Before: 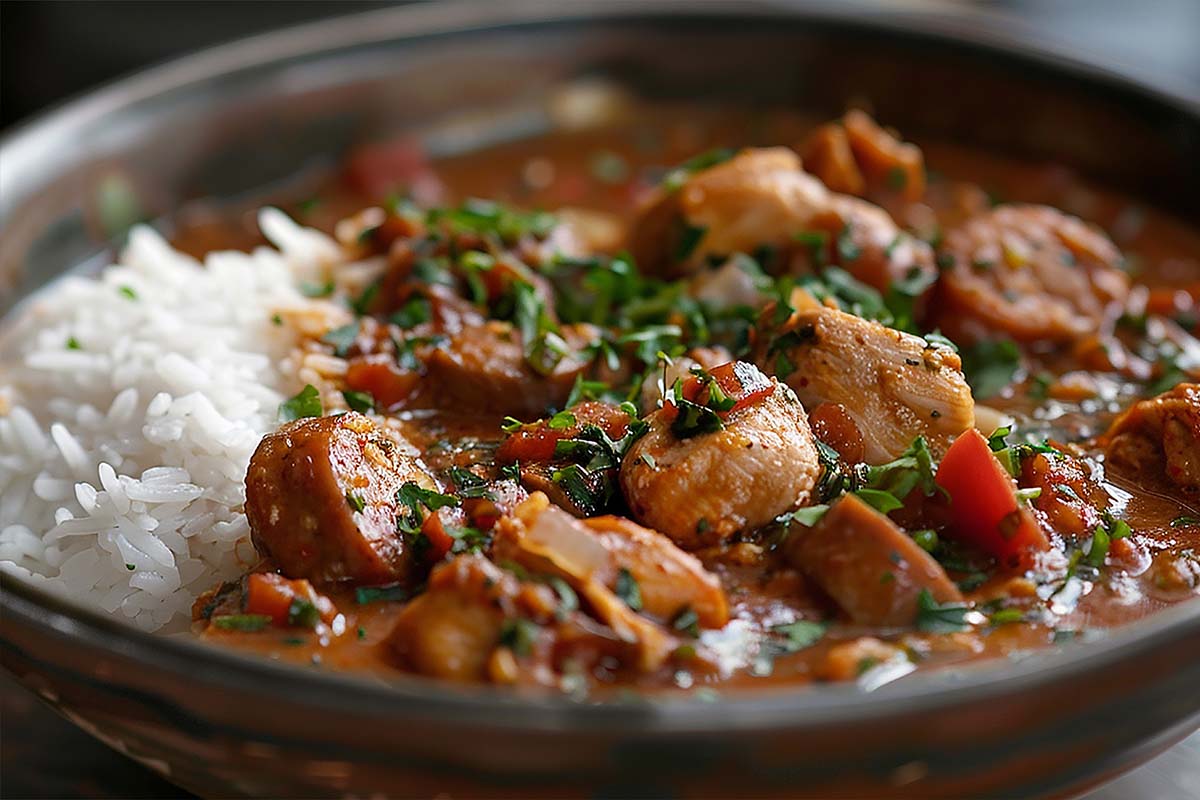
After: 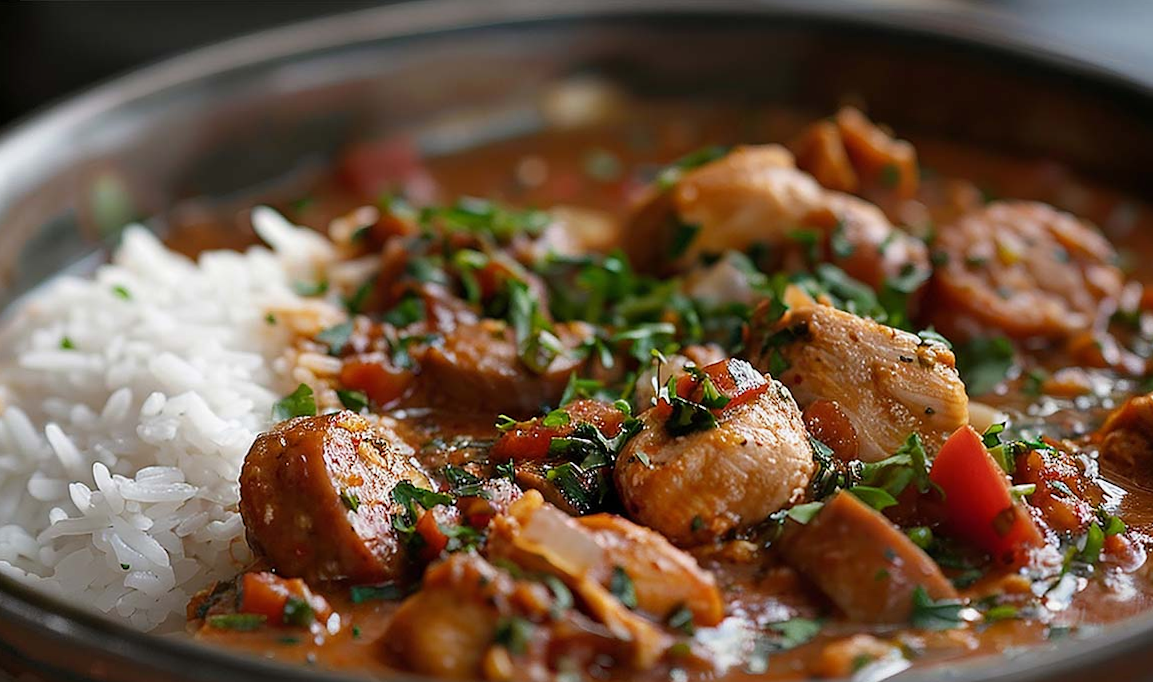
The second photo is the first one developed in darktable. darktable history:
crop and rotate: angle 0.2°, left 0.275%, right 3.127%, bottom 14.18%
exposure: exposure -0.064 EV, compensate highlight preservation false
